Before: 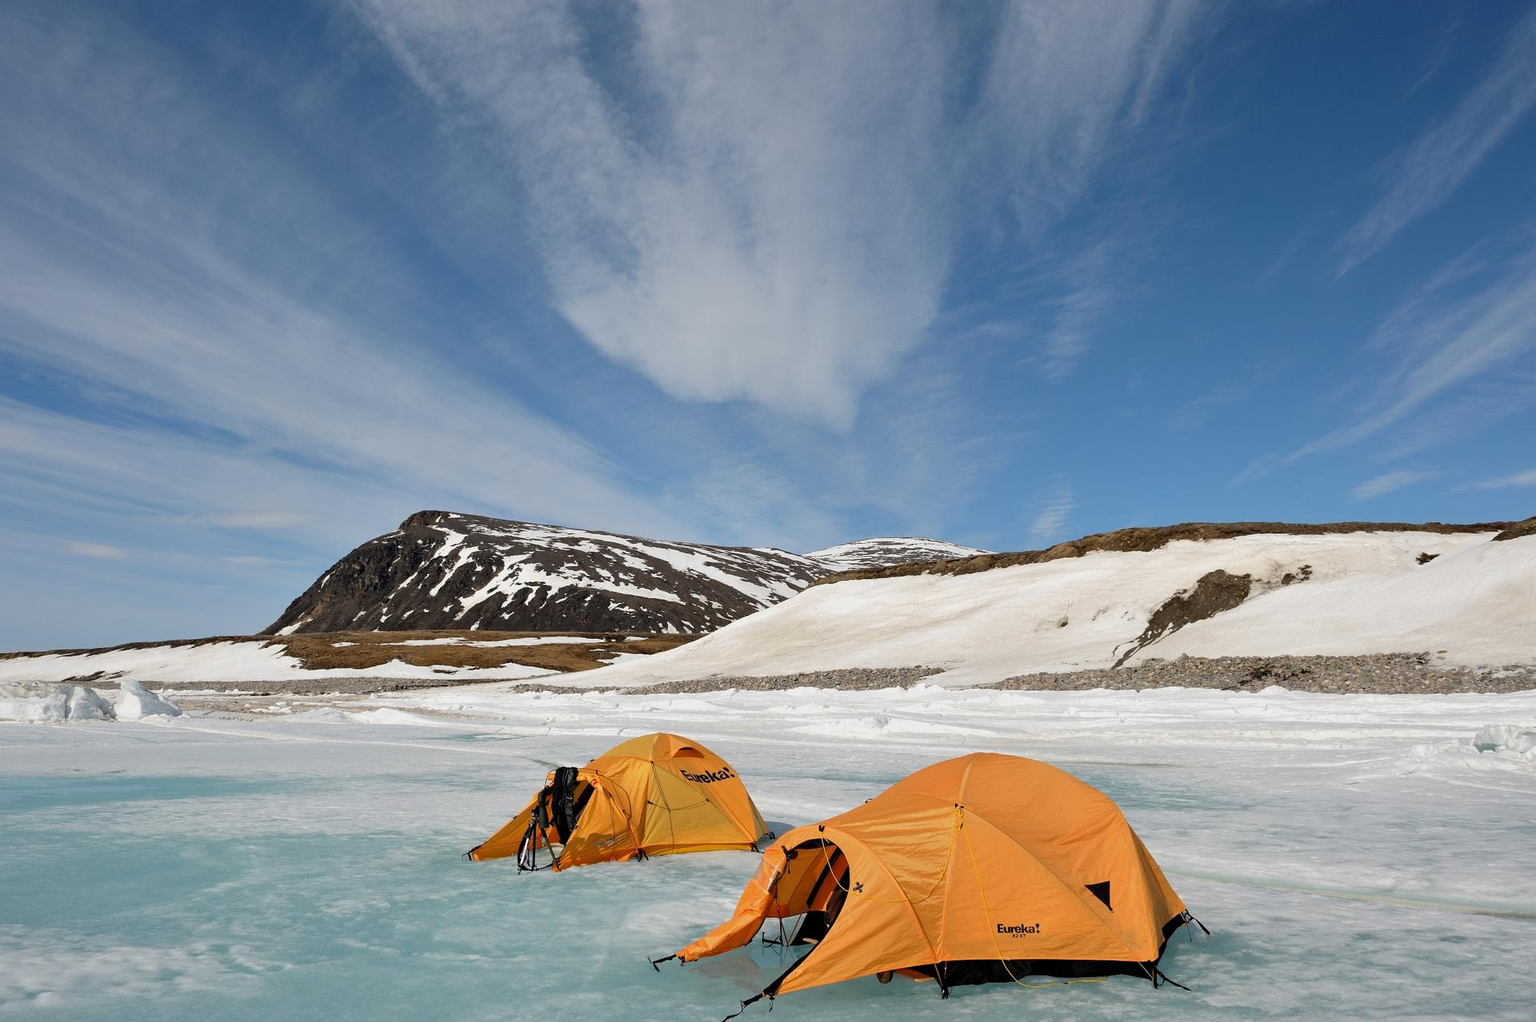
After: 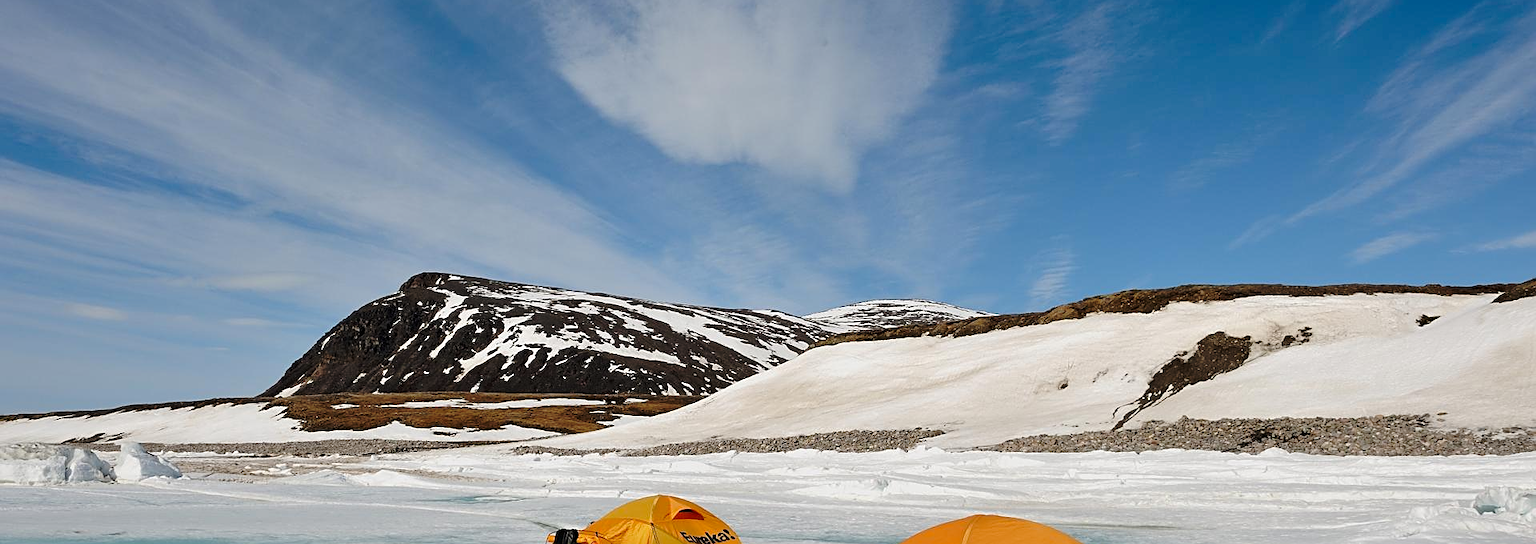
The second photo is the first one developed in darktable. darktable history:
base curve: curves: ch0 [(0, 0) (0.073, 0.04) (0.157, 0.139) (0.492, 0.492) (0.758, 0.758) (1, 1)], preserve colors none
crop and rotate: top 23.387%, bottom 23.292%
sharpen: on, module defaults
